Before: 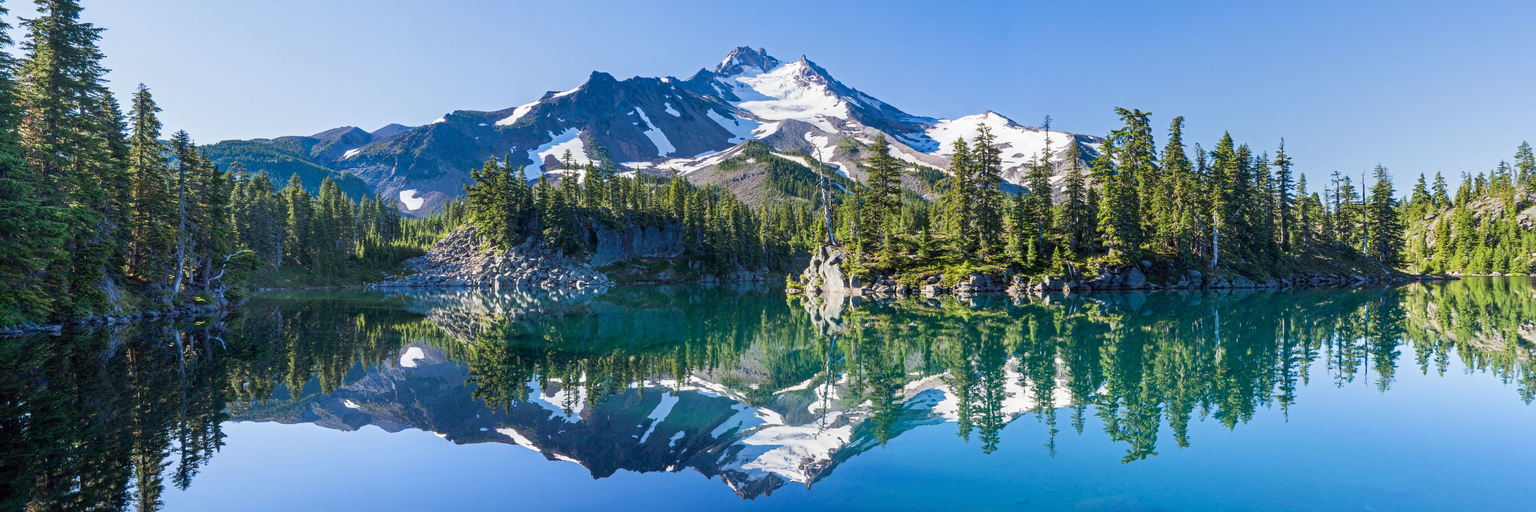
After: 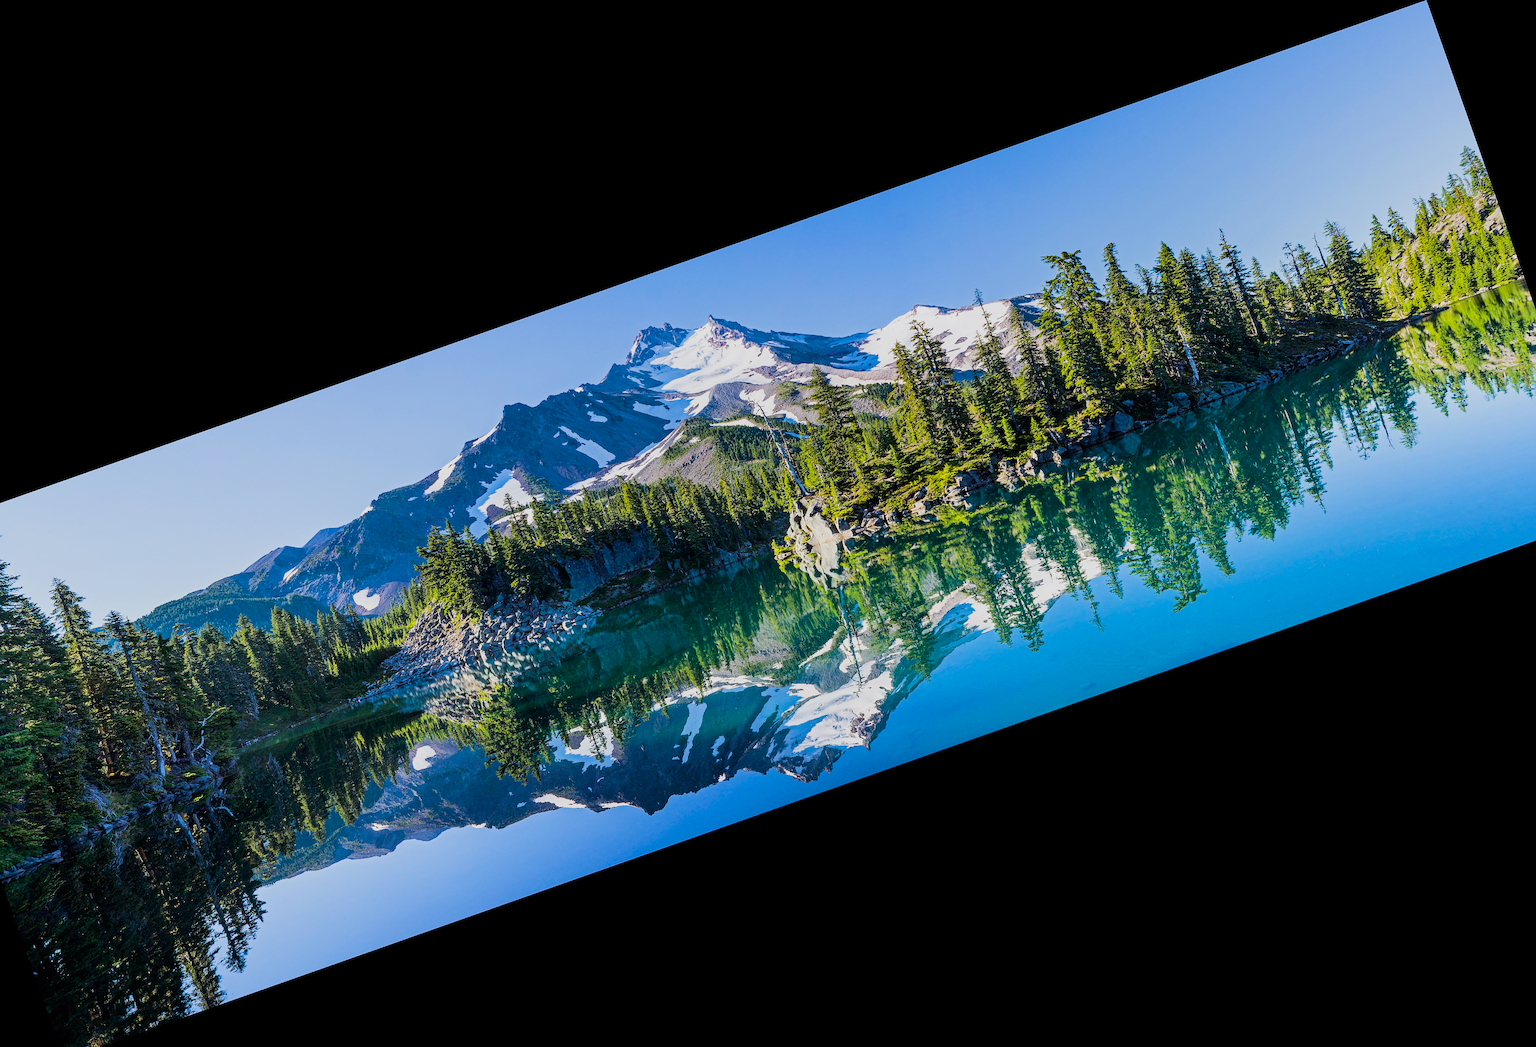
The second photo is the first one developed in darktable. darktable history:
crop and rotate: angle 19.43°, left 6.812%, right 4.125%, bottom 1.087%
color balance rgb: perceptual saturation grading › global saturation 30%, global vibrance 20%
filmic rgb: black relative exposure -7.5 EV, white relative exposure 5 EV, hardness 3.31, contrast 1.3, contrast in shadows safe
sharpen: on, module defaults
